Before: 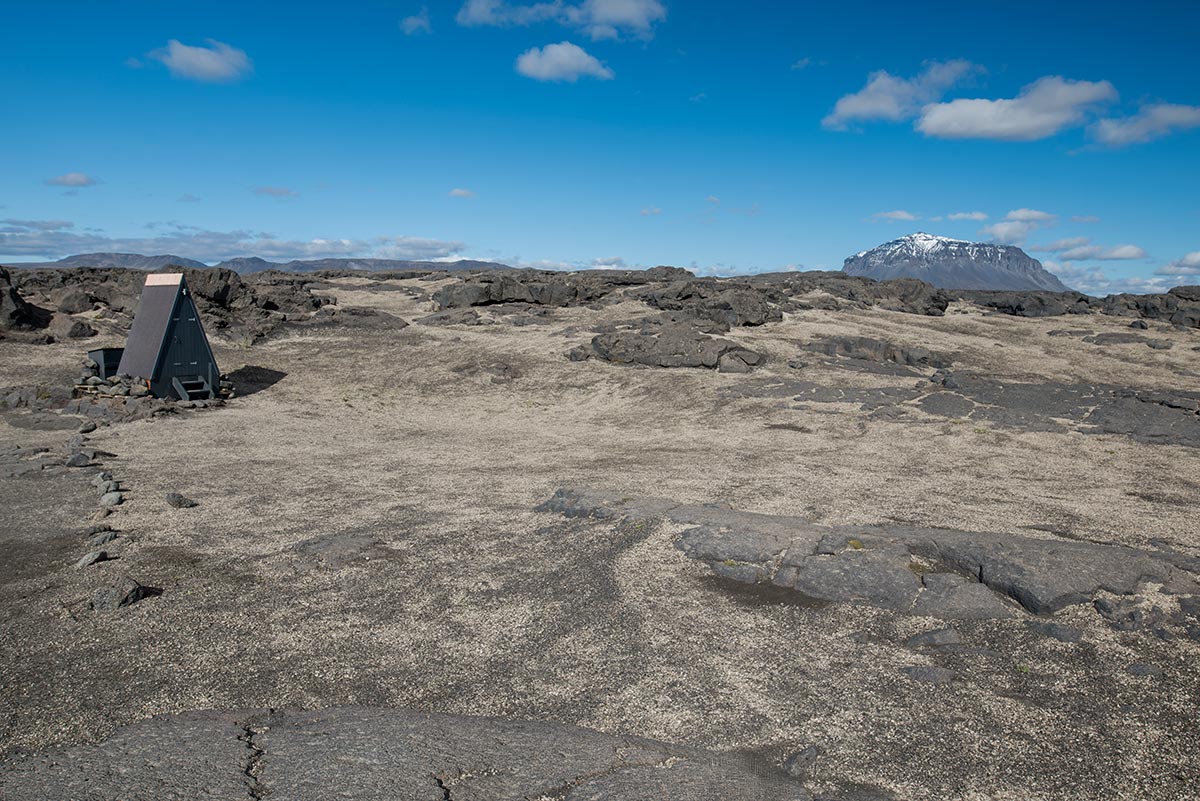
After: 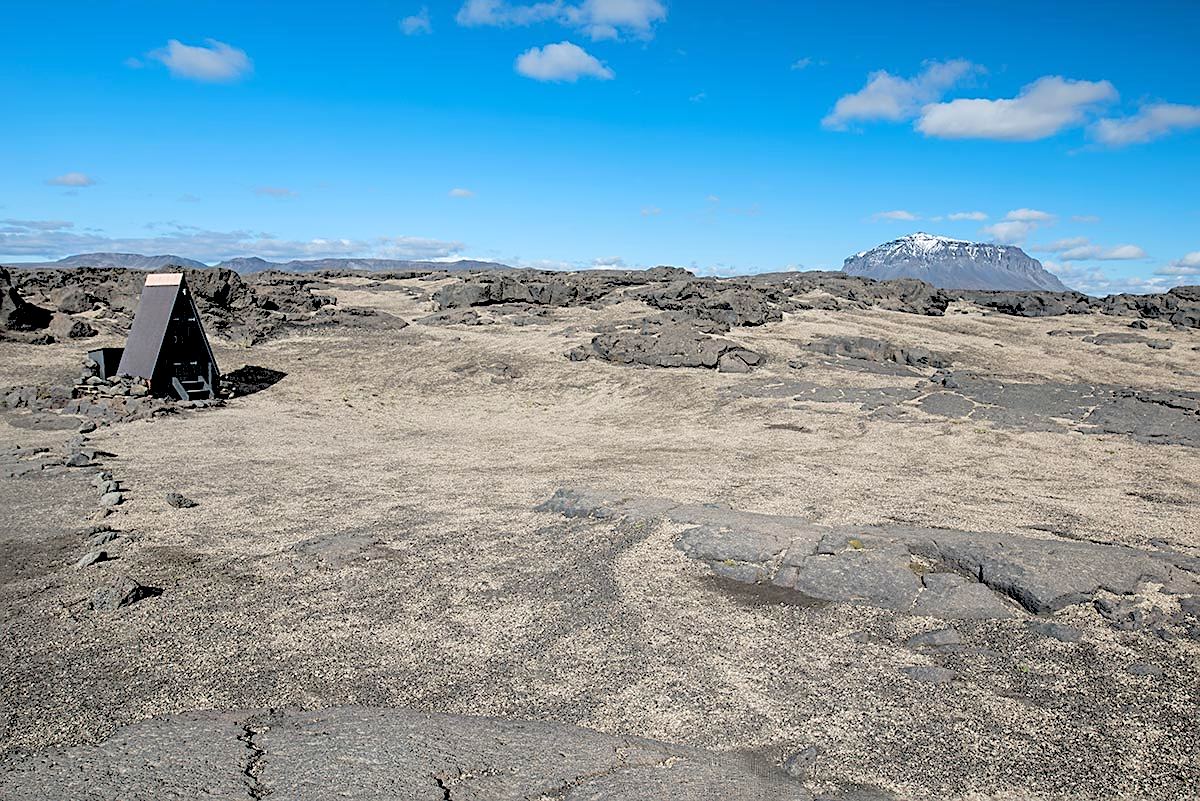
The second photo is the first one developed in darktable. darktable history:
exposure: exposure 0.161 EV, compensate highlight preservation false
rgb levels: levels [[0.027, 0.429, 0.996], [0, 0.5, 1], [0, 0.5, 1]]
sharpen: on, module defaults
